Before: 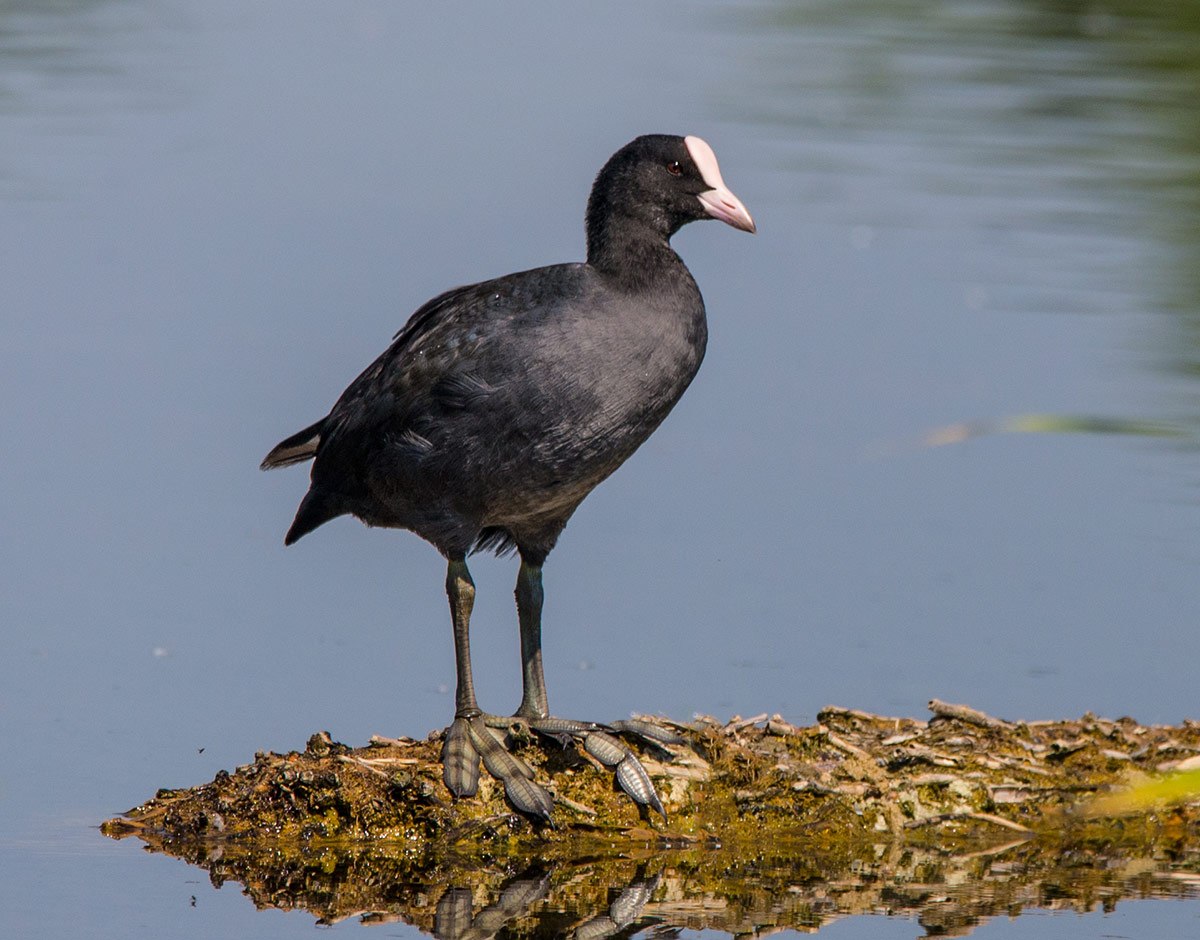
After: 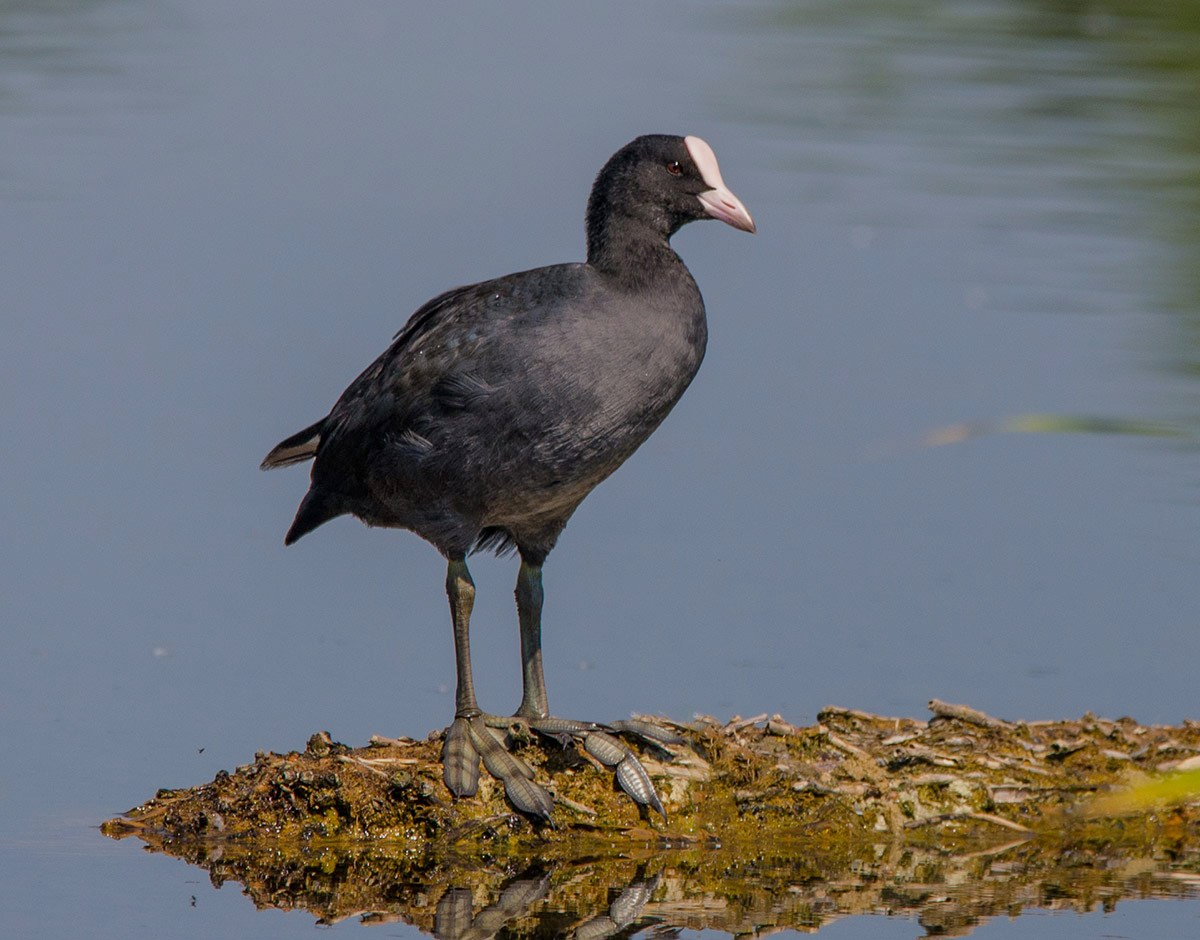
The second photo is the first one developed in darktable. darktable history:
tone equalizer: -8 EV 0.254 EV, -7 EV 0.401 EV, -6 EV 0.41 EV, -5 EV 0.212 EV, -3 EV -0.253 EV, -2 EV -0.4 EV, -1 EV -0.396 EV, +0 EV -0.252 EV, edges refinement/feathering 500, mask exposure compensation -1.26 EV, preserve details no
